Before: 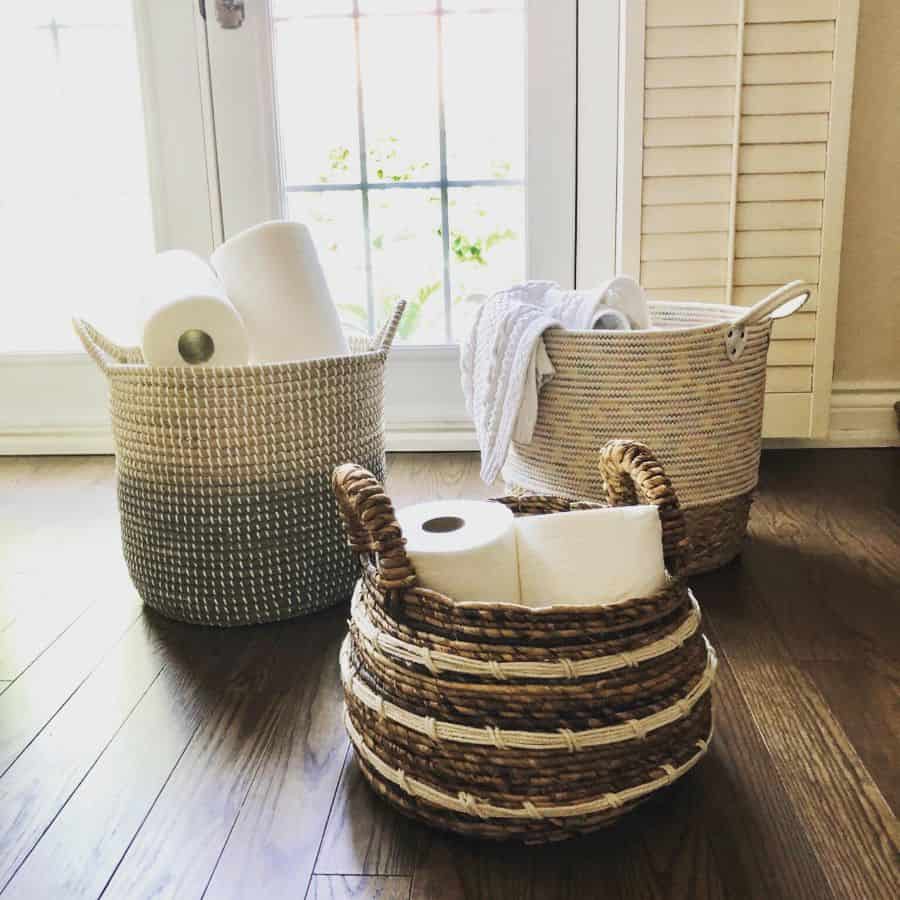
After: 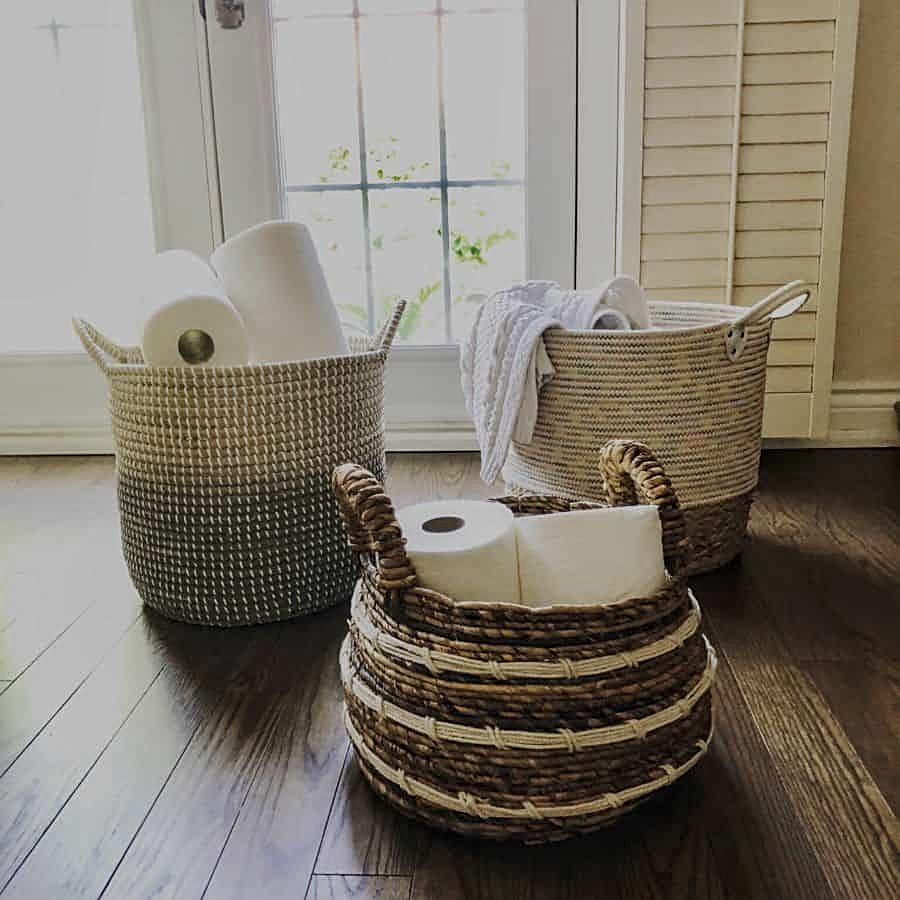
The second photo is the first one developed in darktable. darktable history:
local contrast: on, module defaults
exposure: black level correction 0, exposure -0.766 EV, compensate highlight preservation false
sharpen: on, module defaults
tone equalizer: on, module defaults
